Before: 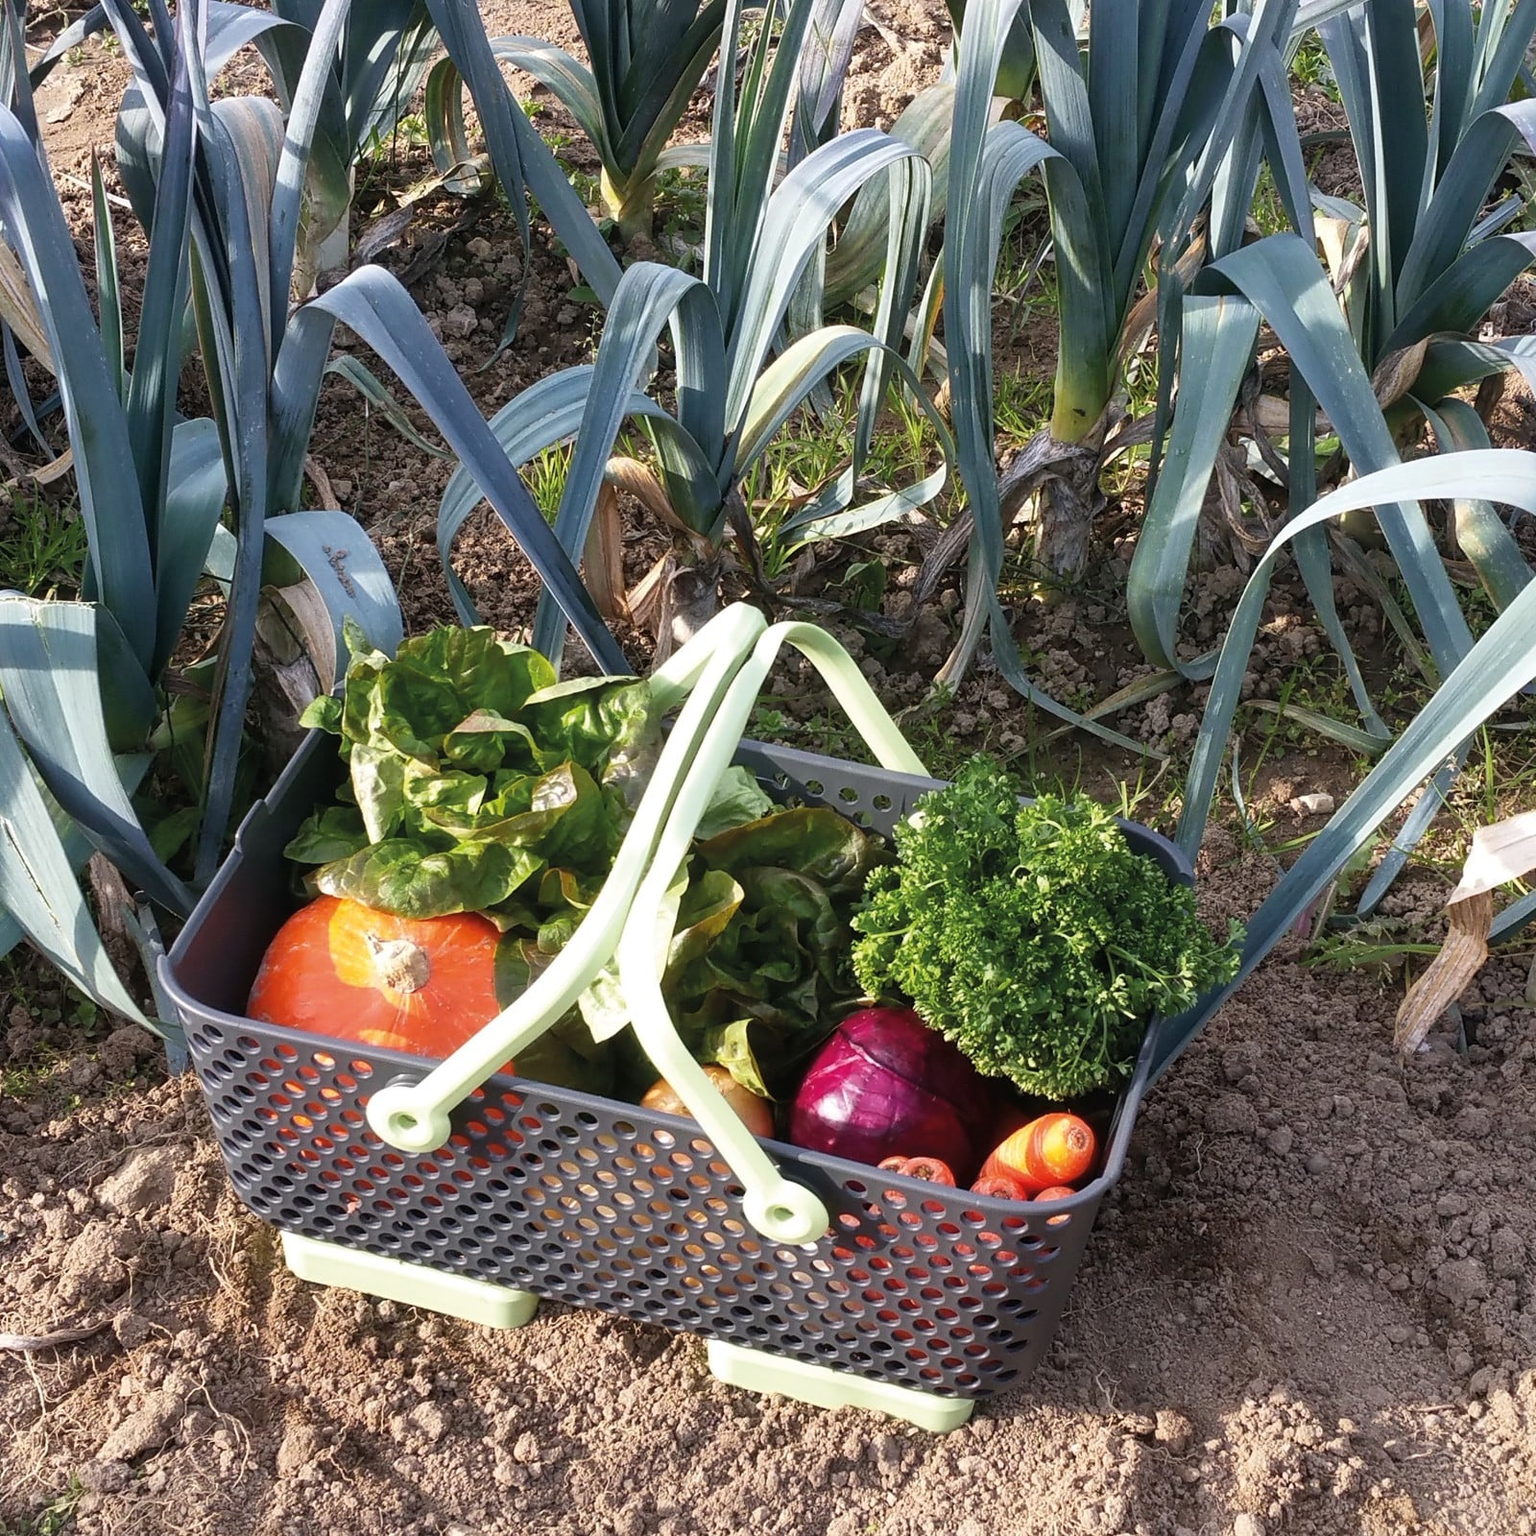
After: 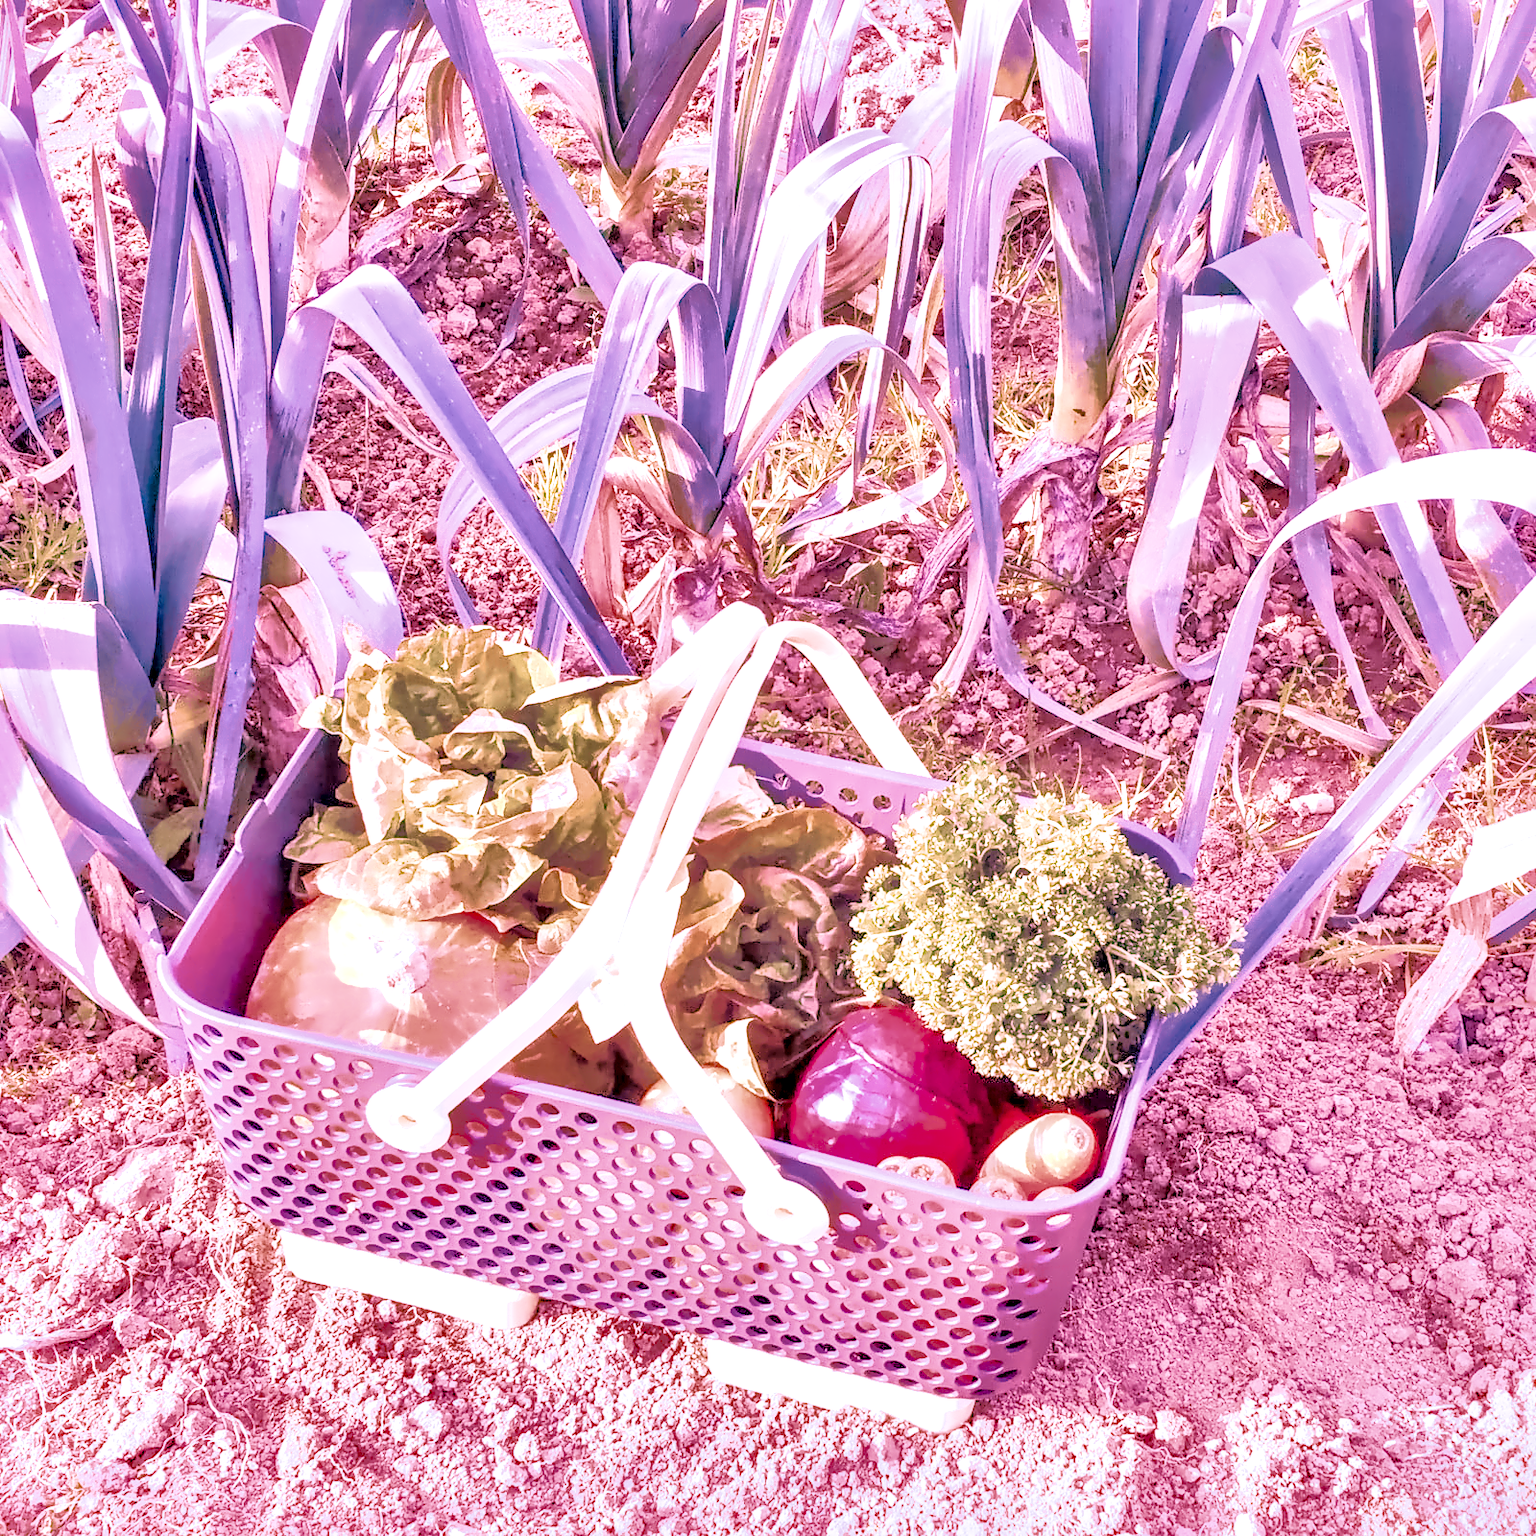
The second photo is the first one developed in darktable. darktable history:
local contrast: highlights 60%, shadows 60%, detail 160%
color calibration: illuminant as shot in camera, x 0.358, y 0.373, temperature 4628.91 K
color balance rgb: perceptual saturation grading › global saturation 35%, perceptual saturation grading › highlights -30%, perceptual saturation grading › shadows 35%, perceptual brilliance grading › global brilliance 3%, perceptual brilliance grading › highlights -3%, perceptual brilliance grading › shadows 3%
denoise (profiled): preserve shadows 1.52, scattering 0.002, a [-1, 0, 0], compensate highlight preservation false
exposure: black level correction 0, exposure 1.1 EV, compensate exposure bias true, compensate highlight preservation false
filmic rgb: black relative exposure -7.65 EV, white relative exposure 4.56 EV, hardness 3.61
haze removal: compatibility mode true, adaptive false
highlight reconstruction: on, module defaults
hot pixels: on, module defaults
lens correction: scale 1, crop 1, focal 16, aperture 5.6, distance 1000, camera "Canon EOS RP", lens "Canon RF 16mm F2.8 STM"
shadows and highlights: shadows 40, highlights -60
white balance: red 2.229, blue 1.46
tone equalizer: -8 EV -0.75 EV, -7 EV -0.7 EV, -6 EV -0.6 EV, -5 EV -0.4 EV, -3 EV 0.4 EV, -2 EV 0.6 EV, -1 EV 0.7 EV, +0 EV 0.75 EV, edges refinement/feathering 500, mask exposure compensation -1.57 EV, preserve details no
velvia: strength 45%
contrast equalizer "clarity": octaves 7, y [[0.6 ×6], [0.55 ×6], [0 ×6], [0 ×6], [0 ×6]]
